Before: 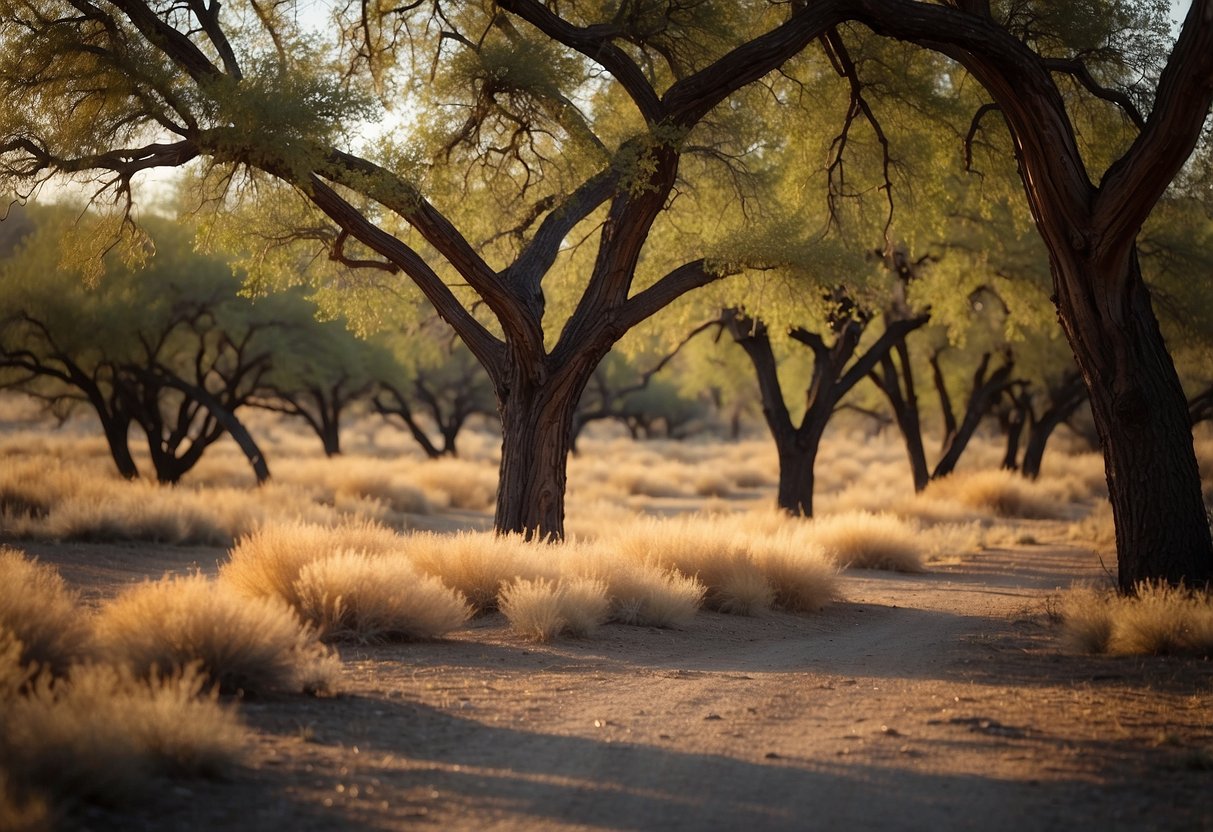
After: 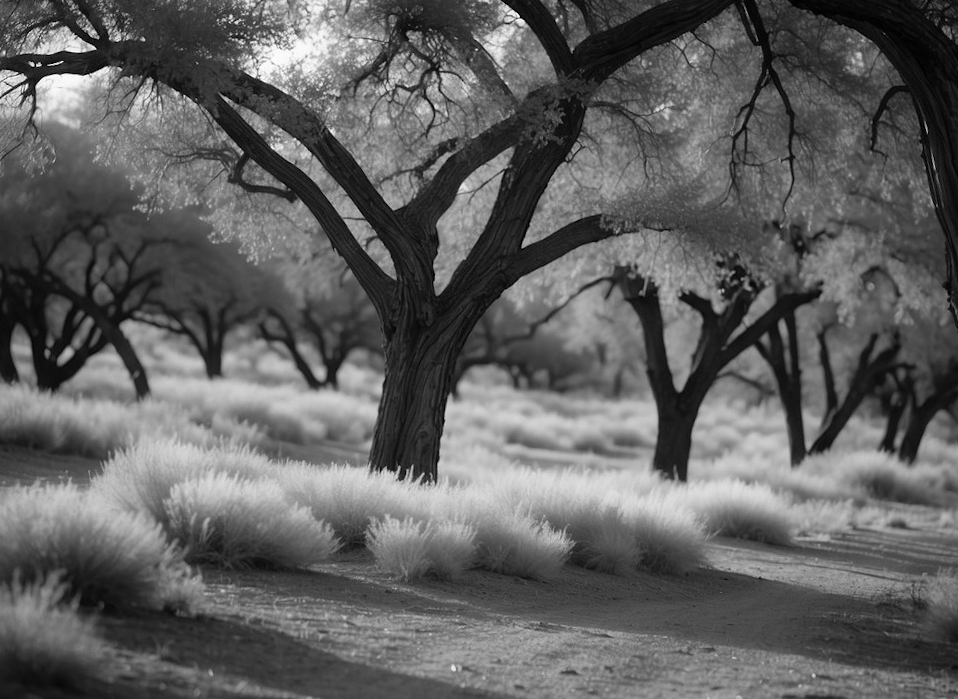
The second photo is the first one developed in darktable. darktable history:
rotate and perspective: rotation 5.12°, automatic cropping off
monochrome: a 2.21, b -1.33, size 2.2
crop and rotate: left 11.831%, top 11.346%, right 13.429%, bottom 13.899%
